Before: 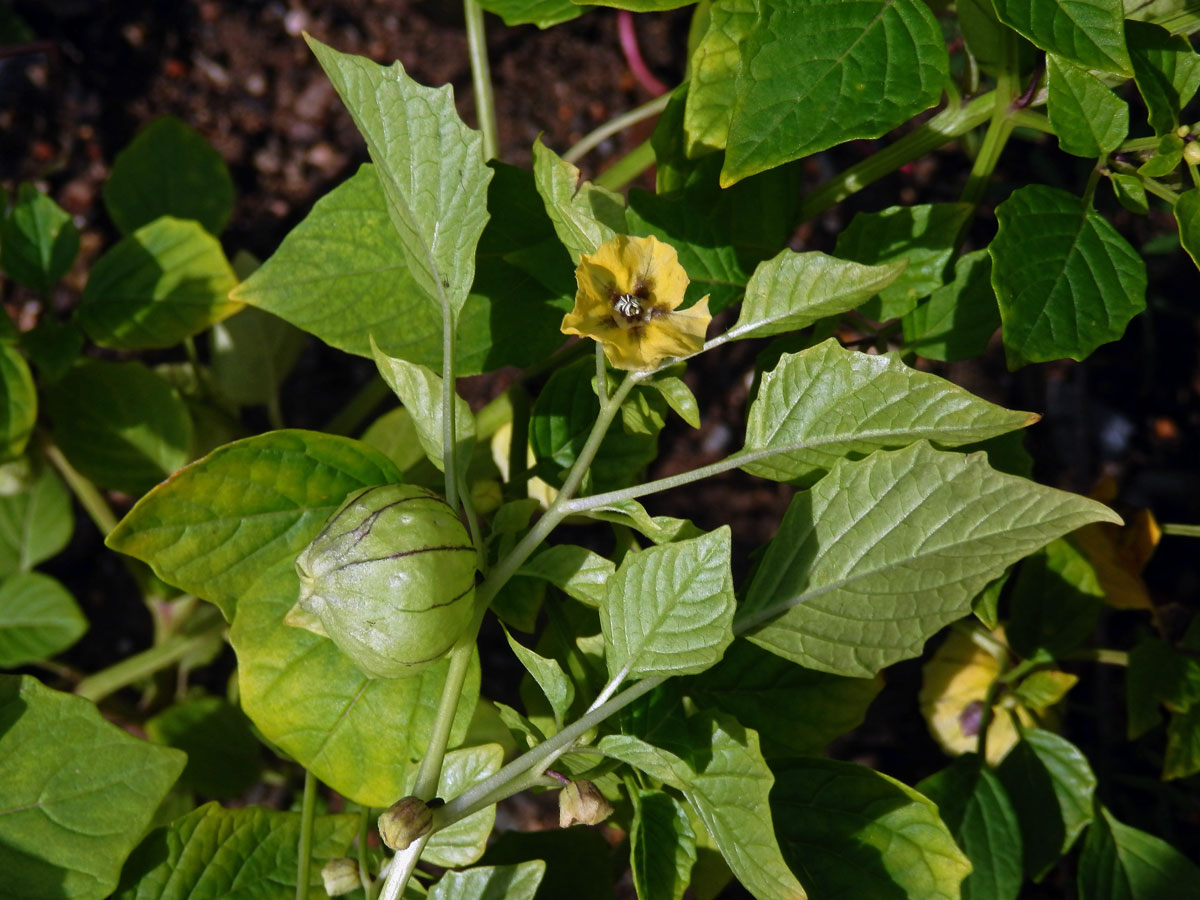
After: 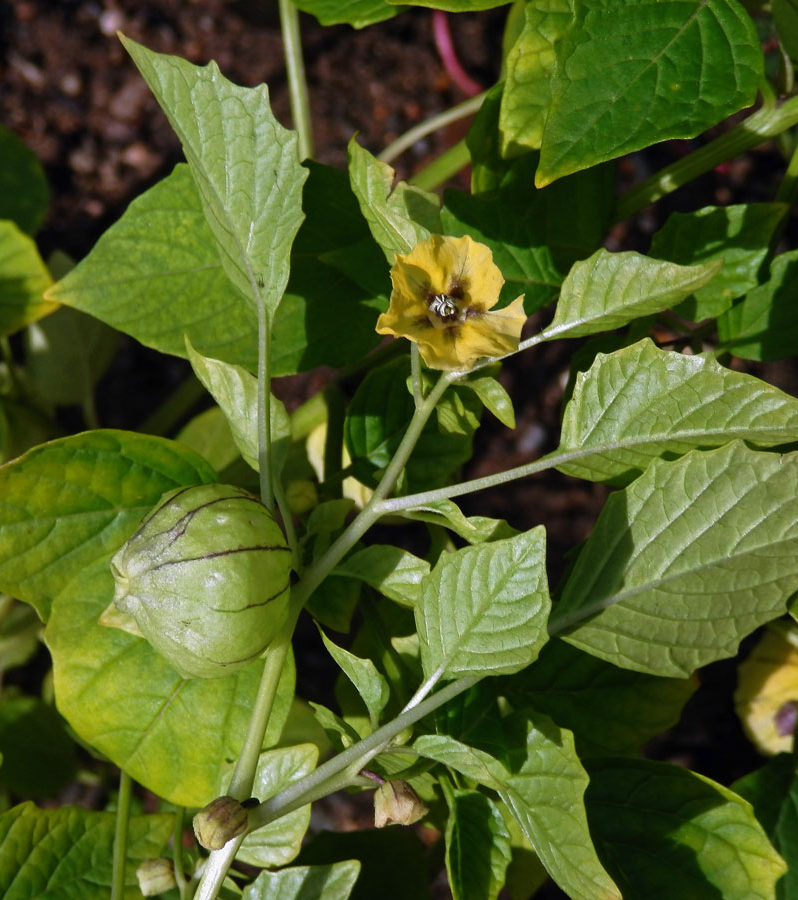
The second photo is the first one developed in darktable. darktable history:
tone equalizer: edges refinement/feathering 500, mask exposure compensation -1.57 EV, preserve details no
crop and rotate: left 15.449%, right 18.044%
